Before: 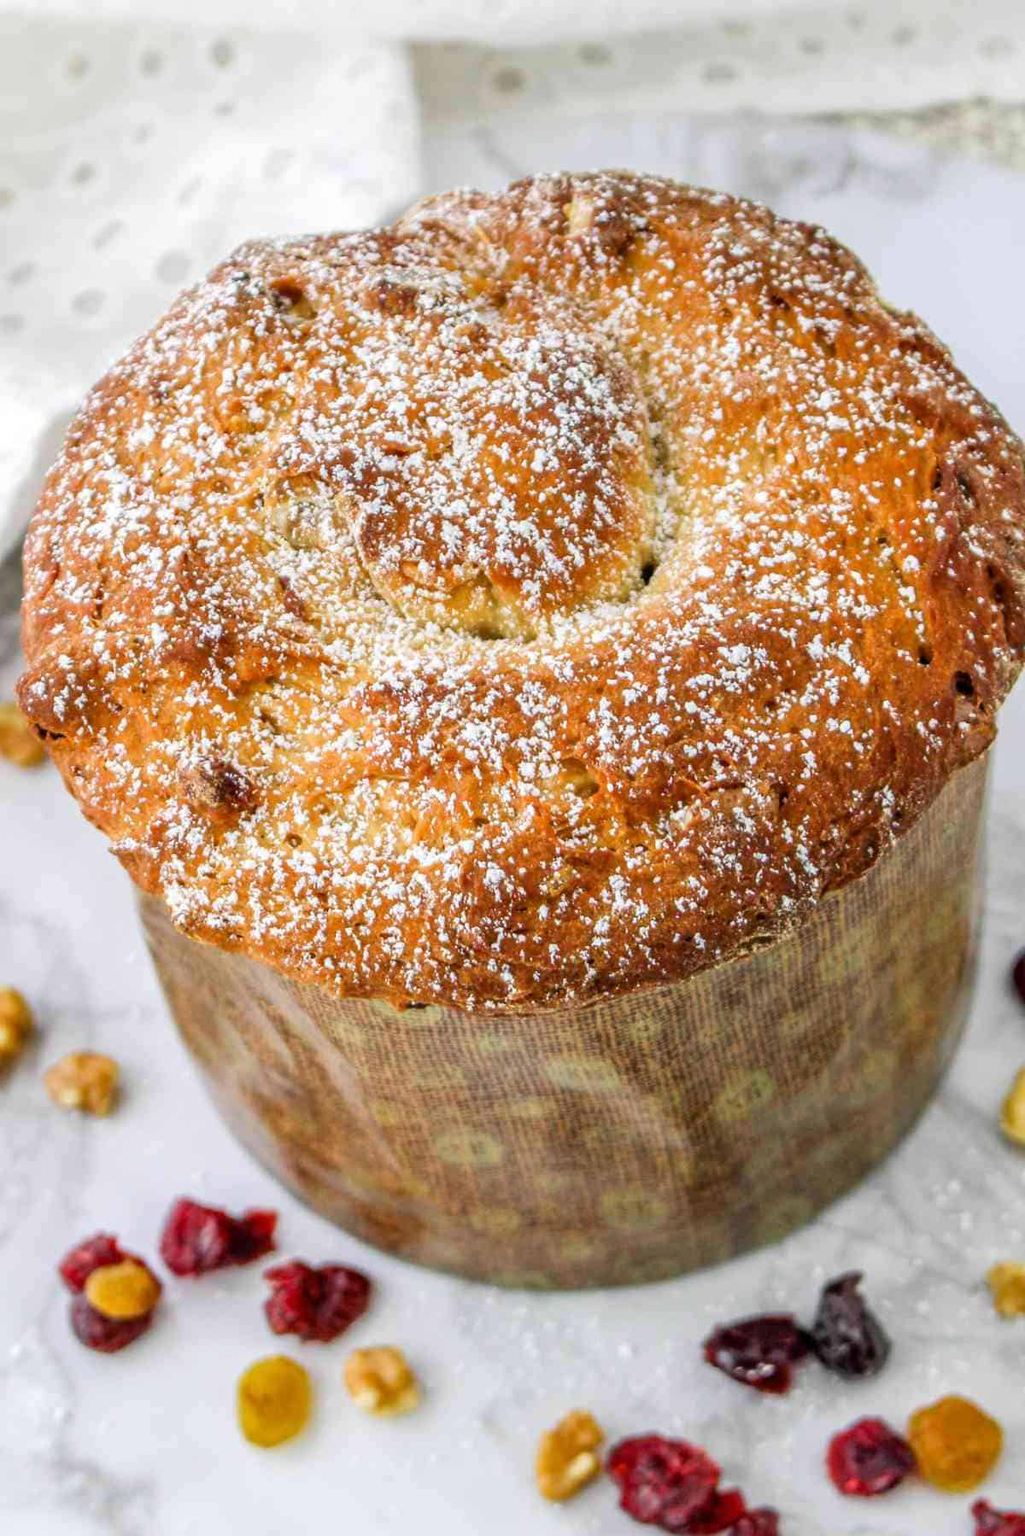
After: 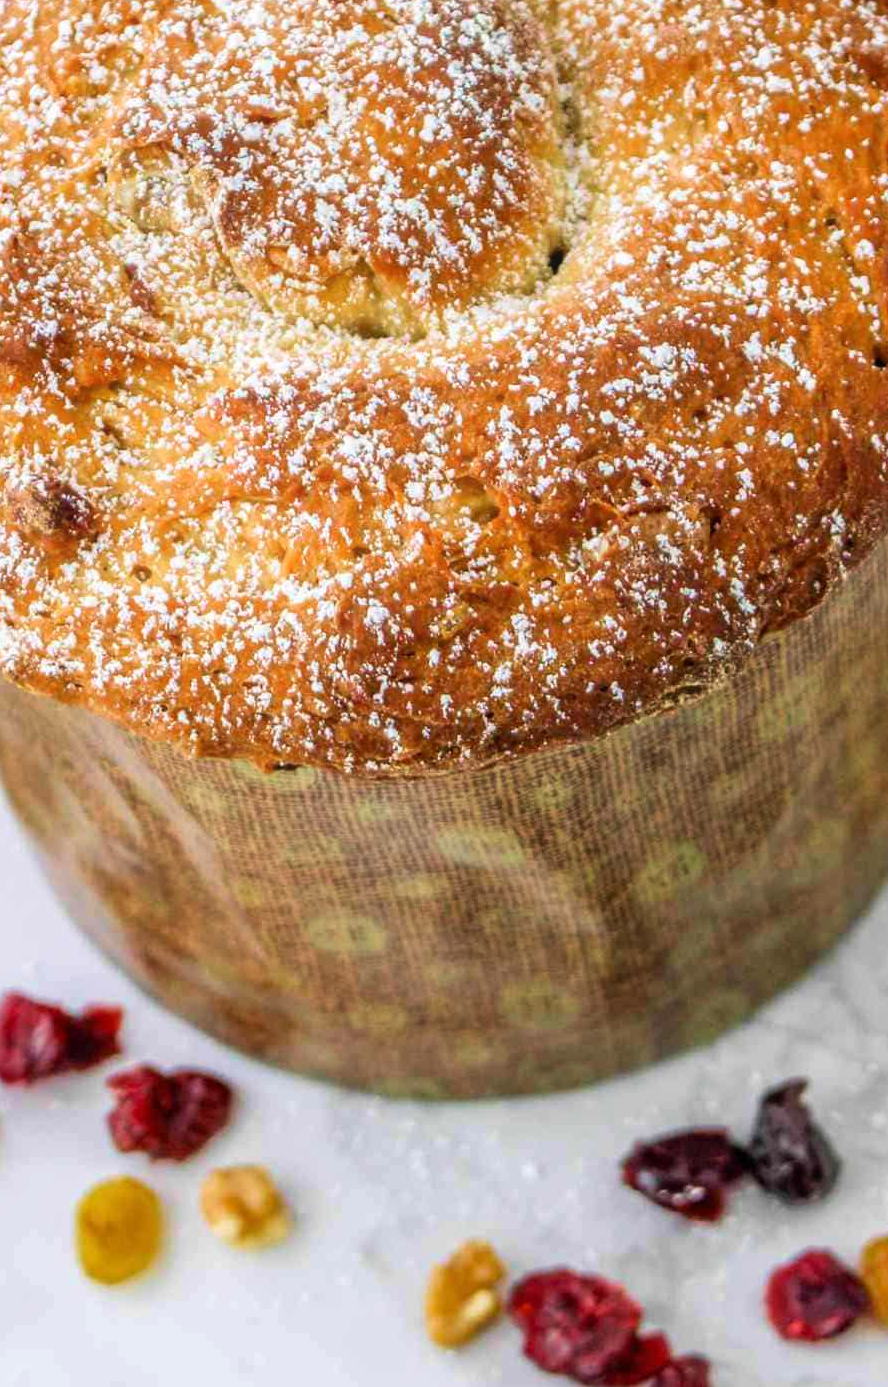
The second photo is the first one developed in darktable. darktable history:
crop: left 16.871%, top 22.857%, right 9.116%
velvia: on, module defaults
bloom: size 9%, threshold 100%, strength 7%
